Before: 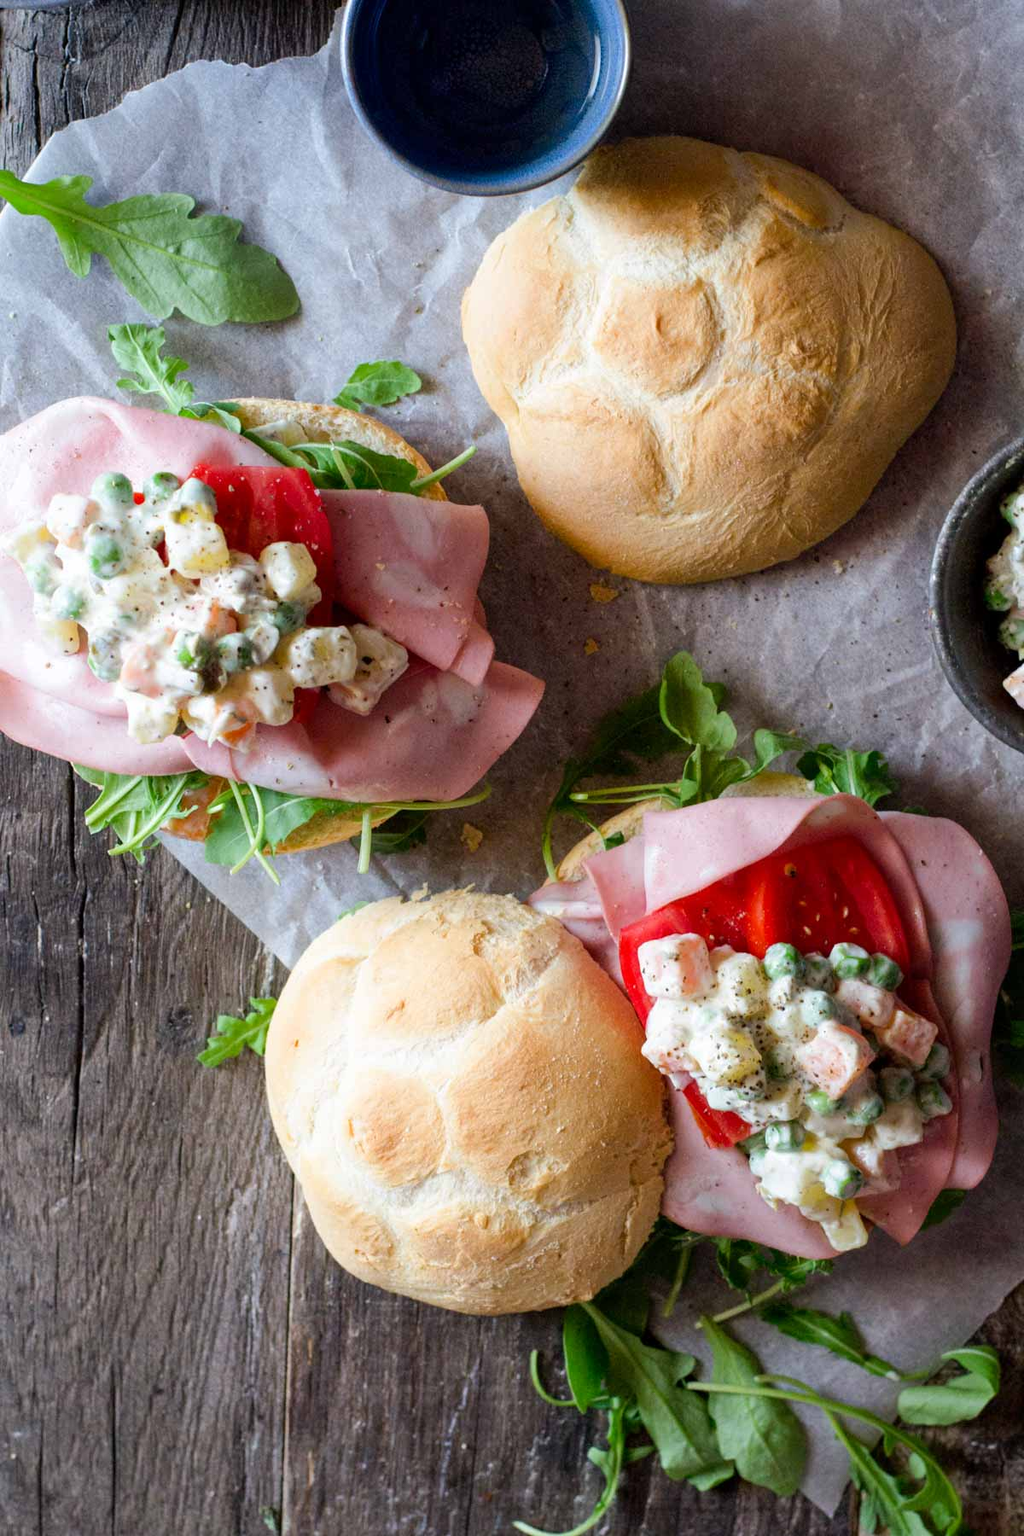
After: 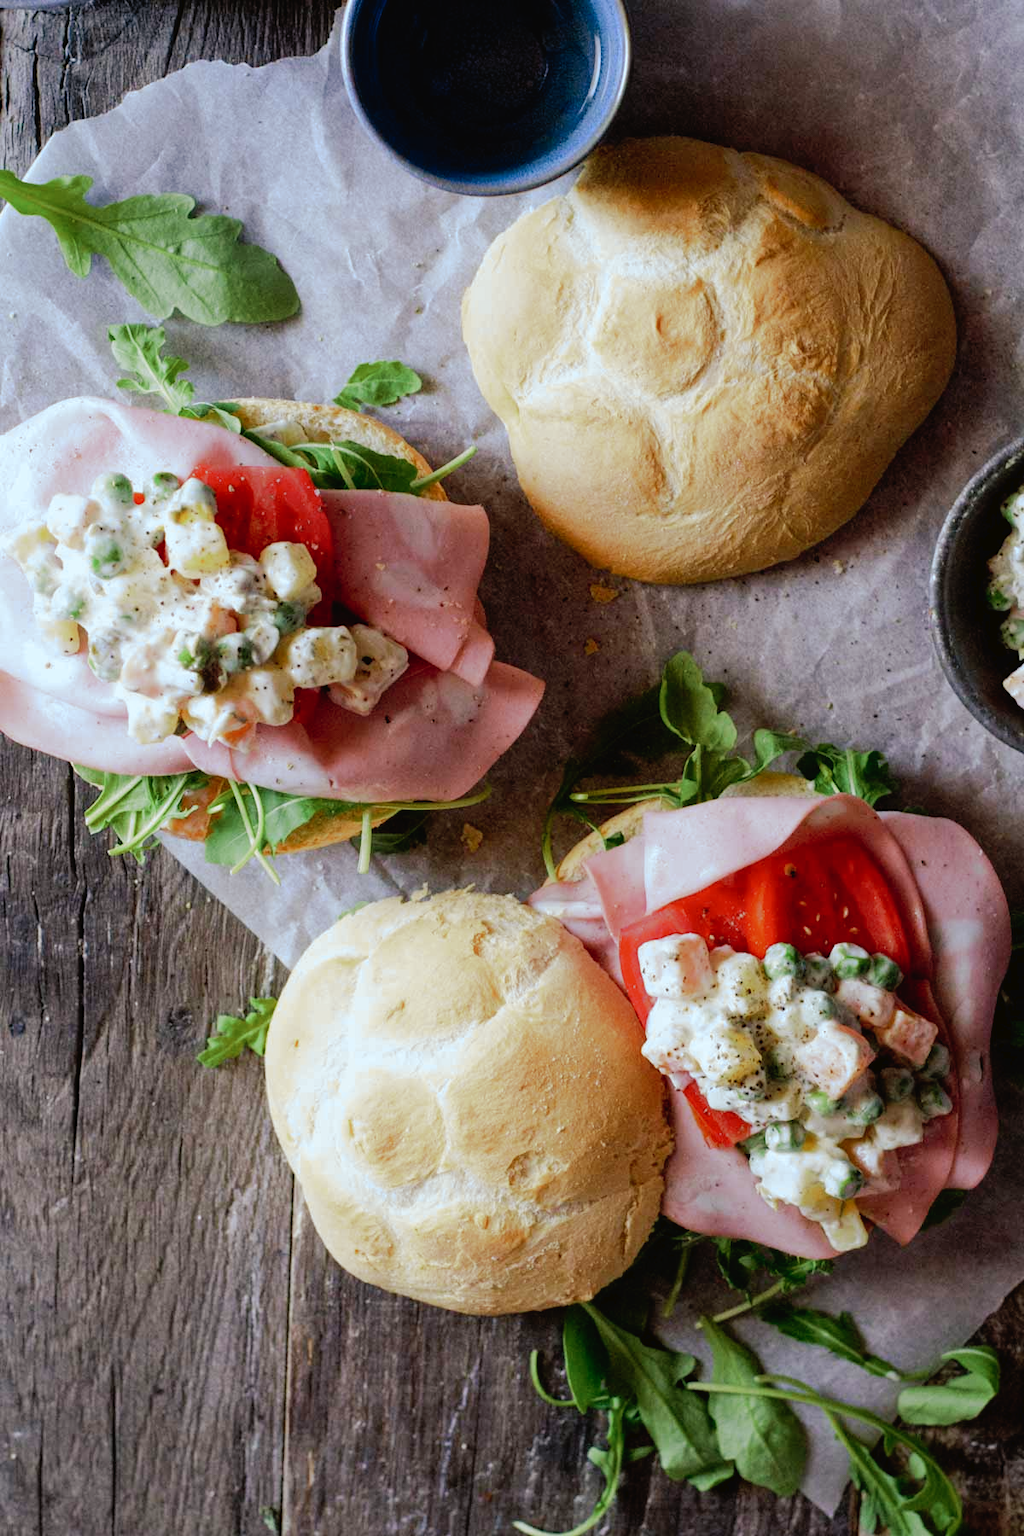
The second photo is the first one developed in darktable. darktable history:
tone curve: curves: ch0 [(0, 0) (0.003, 0.018) (0.011, 0.019) (0.025, 0.02) (0.044, 0.024) (0.069, 0.034) (0.1, 0.049) (0.136, 0.082) (0.177, 0.136) (0.224, 0.196) (0.277, 0.263) (0.335, 0.329) (0.399, 0.401) (0.468, 0.473) (0.543, 0.546) (0.623, 0.625) (0.709, 0.698) (0.801, 0.779) (0.898, 0.867) (1, 1)], preserve colors none
color look up table: target L [93.4, 86.44, 84.62, 79.07, 81.68, 73.95, 74.02, 73.31, 65.26, 58.26, 52.31, 55.64, 33.75, 34.53, 28.32, 3.769, 201.82, 83.36, 76.18, 72.85, 65.89, 57.68, 58.09, 48, 43.55, 48.32, 34.18, 37.05, 28.21, 94.93, 77.04, 71.54, 72.54, 67.47, 65.08, 61.03, 51.66, 53.66, 54, 41.5, 46.97, 30.6, 33.97, 17.59, 8.053, 87.24, 80.73, 77.25, 52.05], target a [-2.059, -25.89, -53.34, -9.056, -69.83, -34.11, -7.634, -57.76, -60.17, -54.97, -9.071, -2.914, -30.7, -29.96, -10.02, -2.981, 0, -12.32, 16.15, 7.525, 22.52, 47.85, 27.02, 56.69, 12.22, 66.15, 35.01, 48.31, 21.41, -3.703, 2.606, 31.12, 21.65, 32.77, 62.13, 67.79, 37.46, 62, 18.71, 3.87, 52.13, 0.265, 43.4, 20.16, 12.6, -27.77, -37.84, -10.4, -25.85], target b [9.044, 28.83, 5.959, 58.63, 46.54, 46.03, 29.8, 19.47, 42.71, 45.01, 44.54, 11.6, 28.72, 21.16, 26.09, 5.833, -0.001, 54.45, -0.903, 34.11, 54.15, 52.58, 22.52, -13.88, 38.4, 49.16, 35.71, 25.74, 20.86, -11.15, -9.624, -37.78, -29.9, -53.76, -61.43, -35.9, -11.69, -1.119, -82.1, -54.5, -61.63, 0.668, -31.53, -42.84, -8.72, -7.558, -31.15, -40.36, -18.56], num patches 49
